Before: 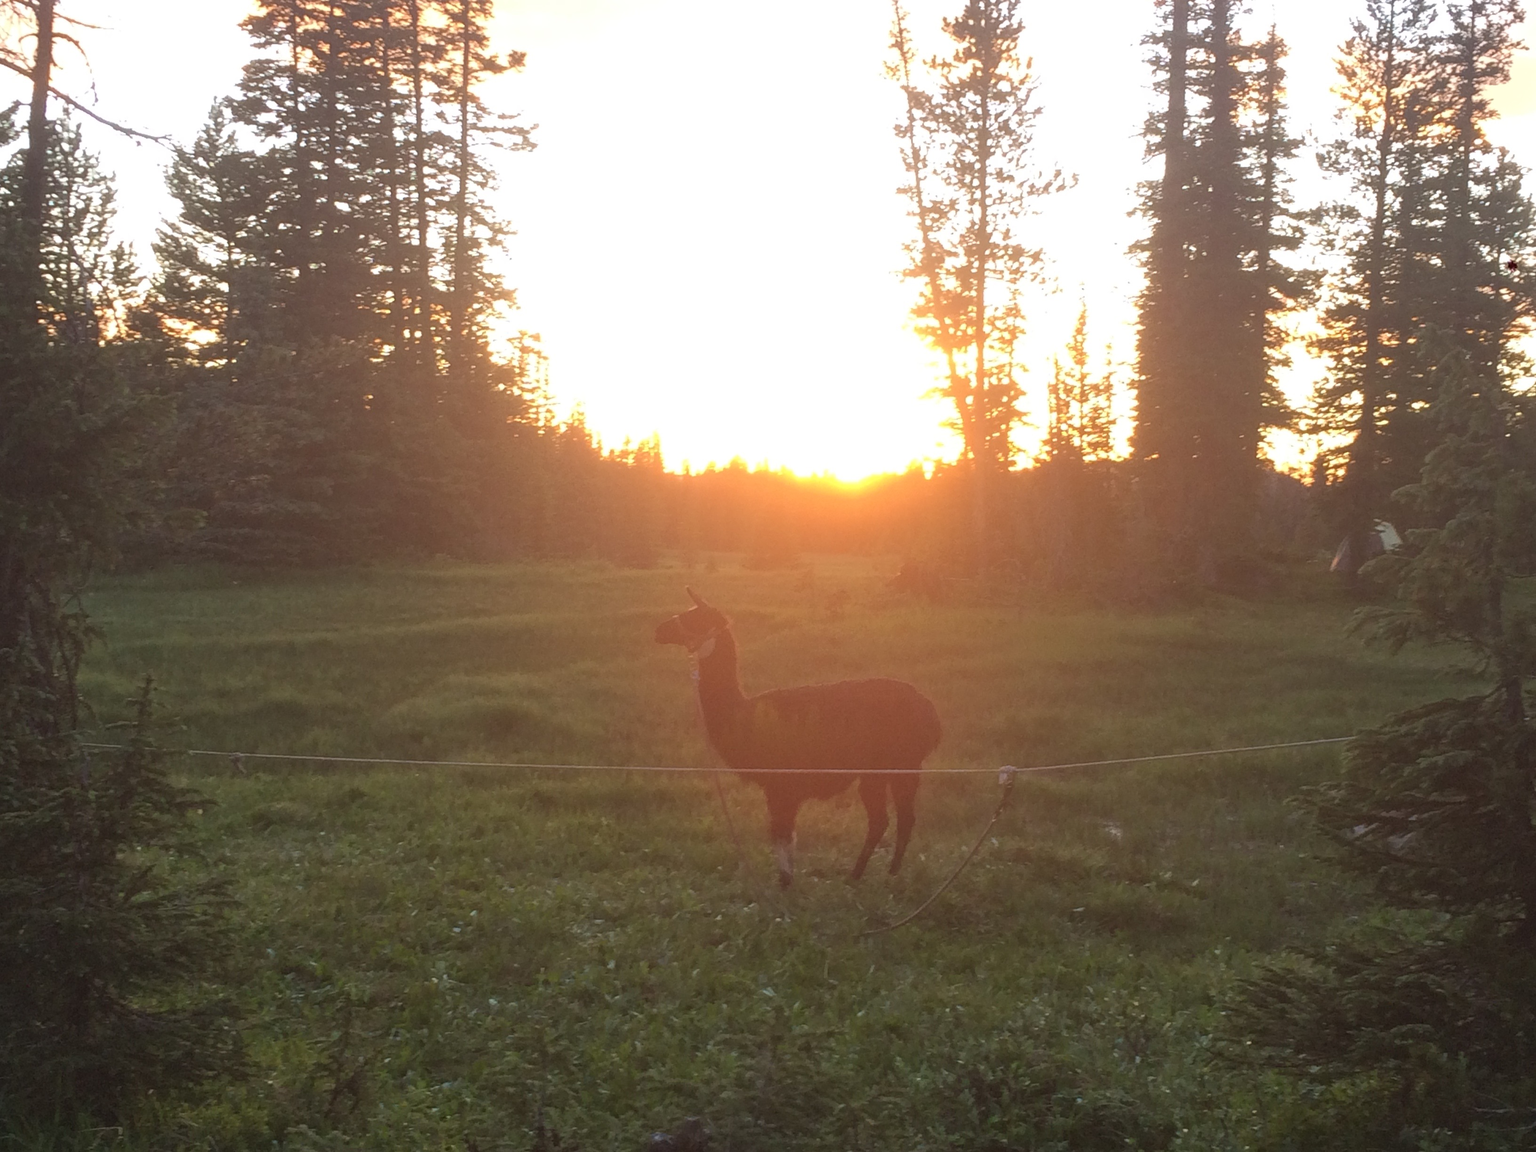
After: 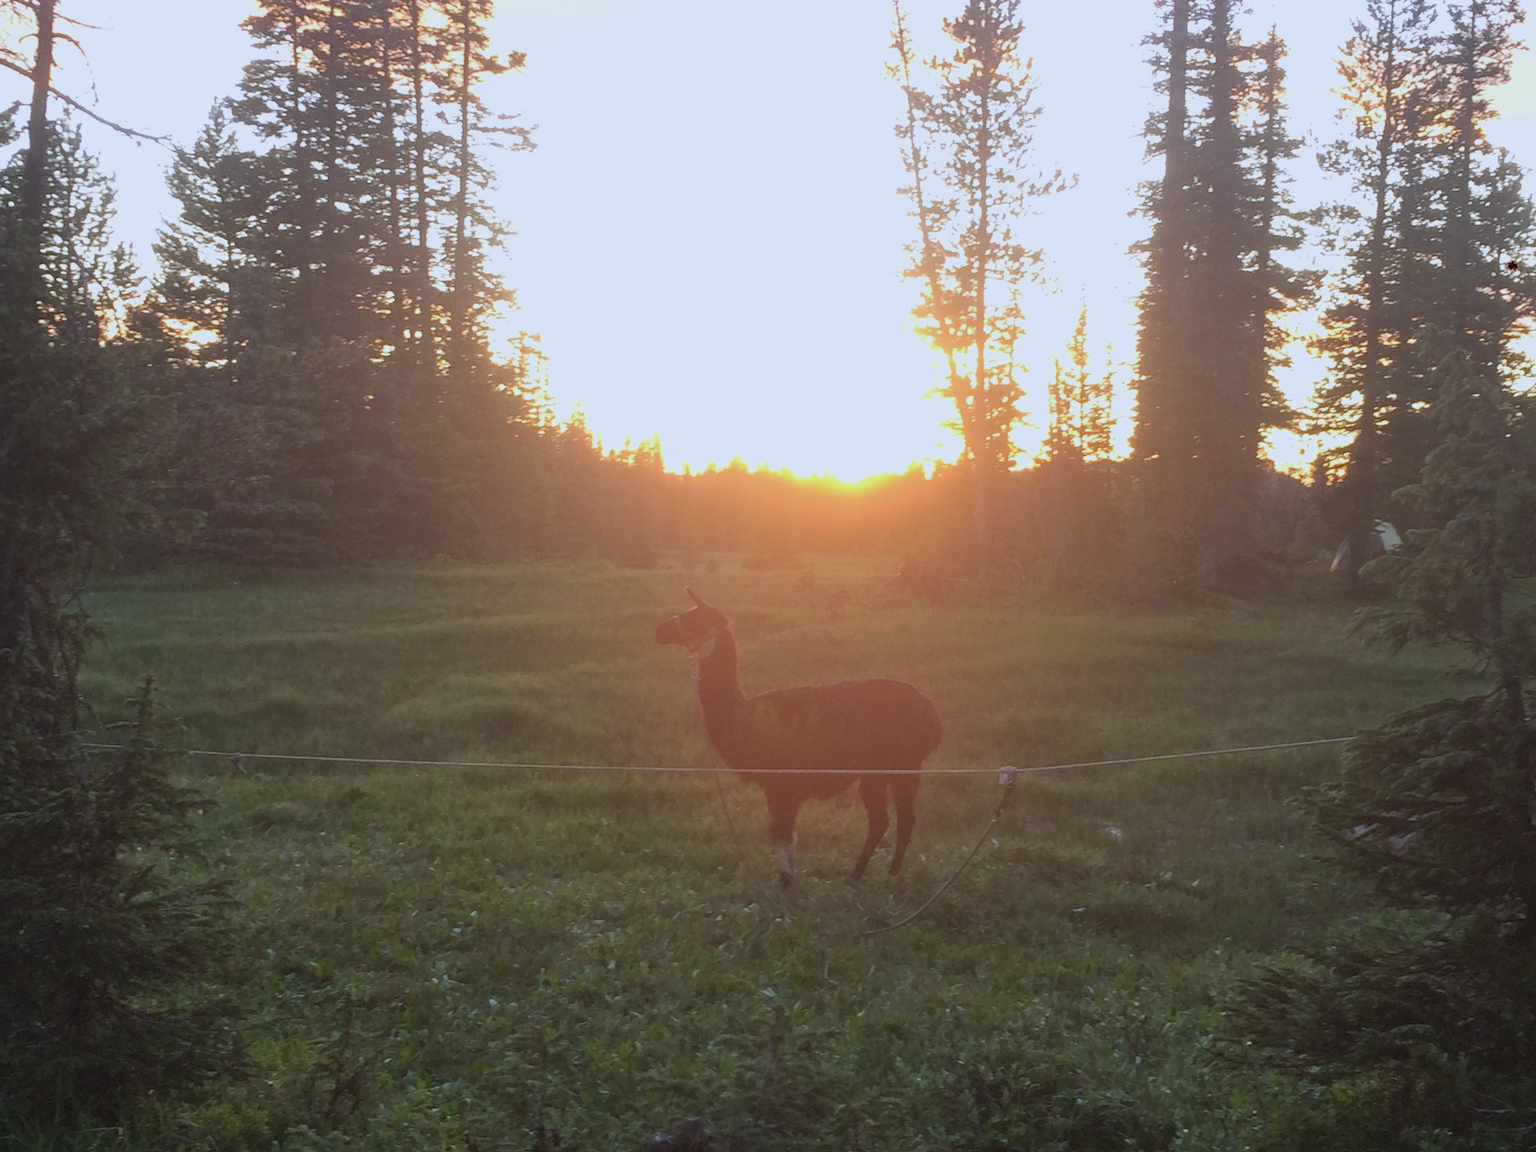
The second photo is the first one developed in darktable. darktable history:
filmic rgb: black relative exposure -14.19 EV, white relative exposure 3.39 EV, hardness 7.89, preserve chrominance max RGB
white balance: red 0.931, blue 1.11
